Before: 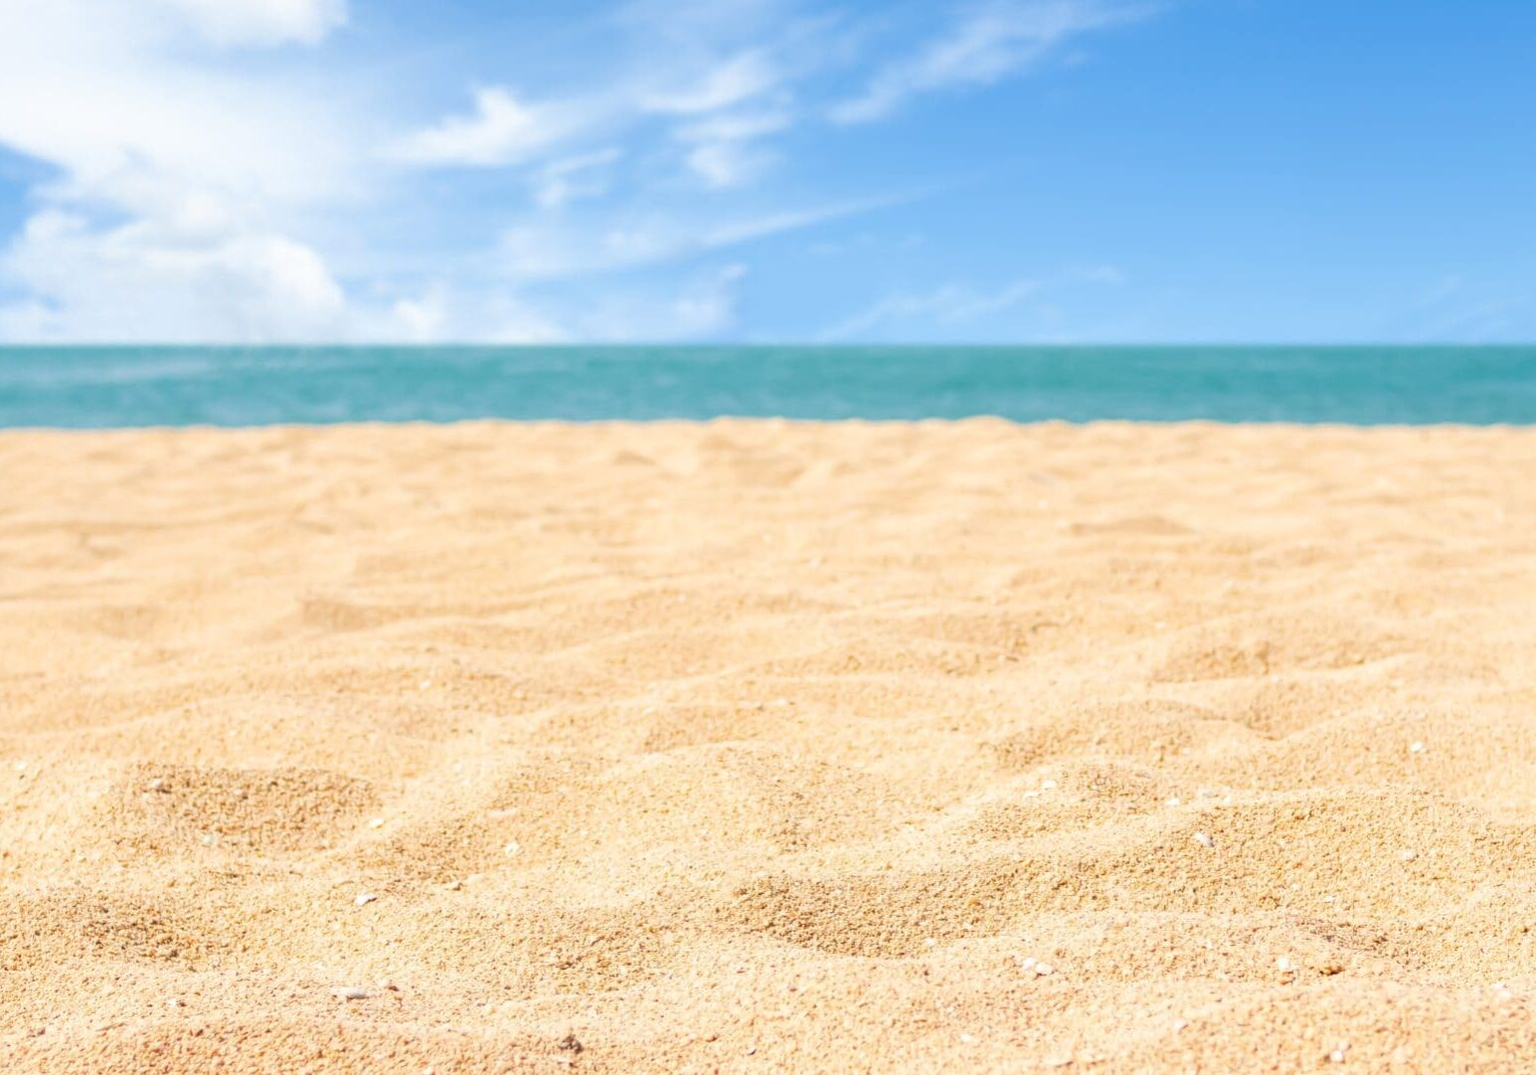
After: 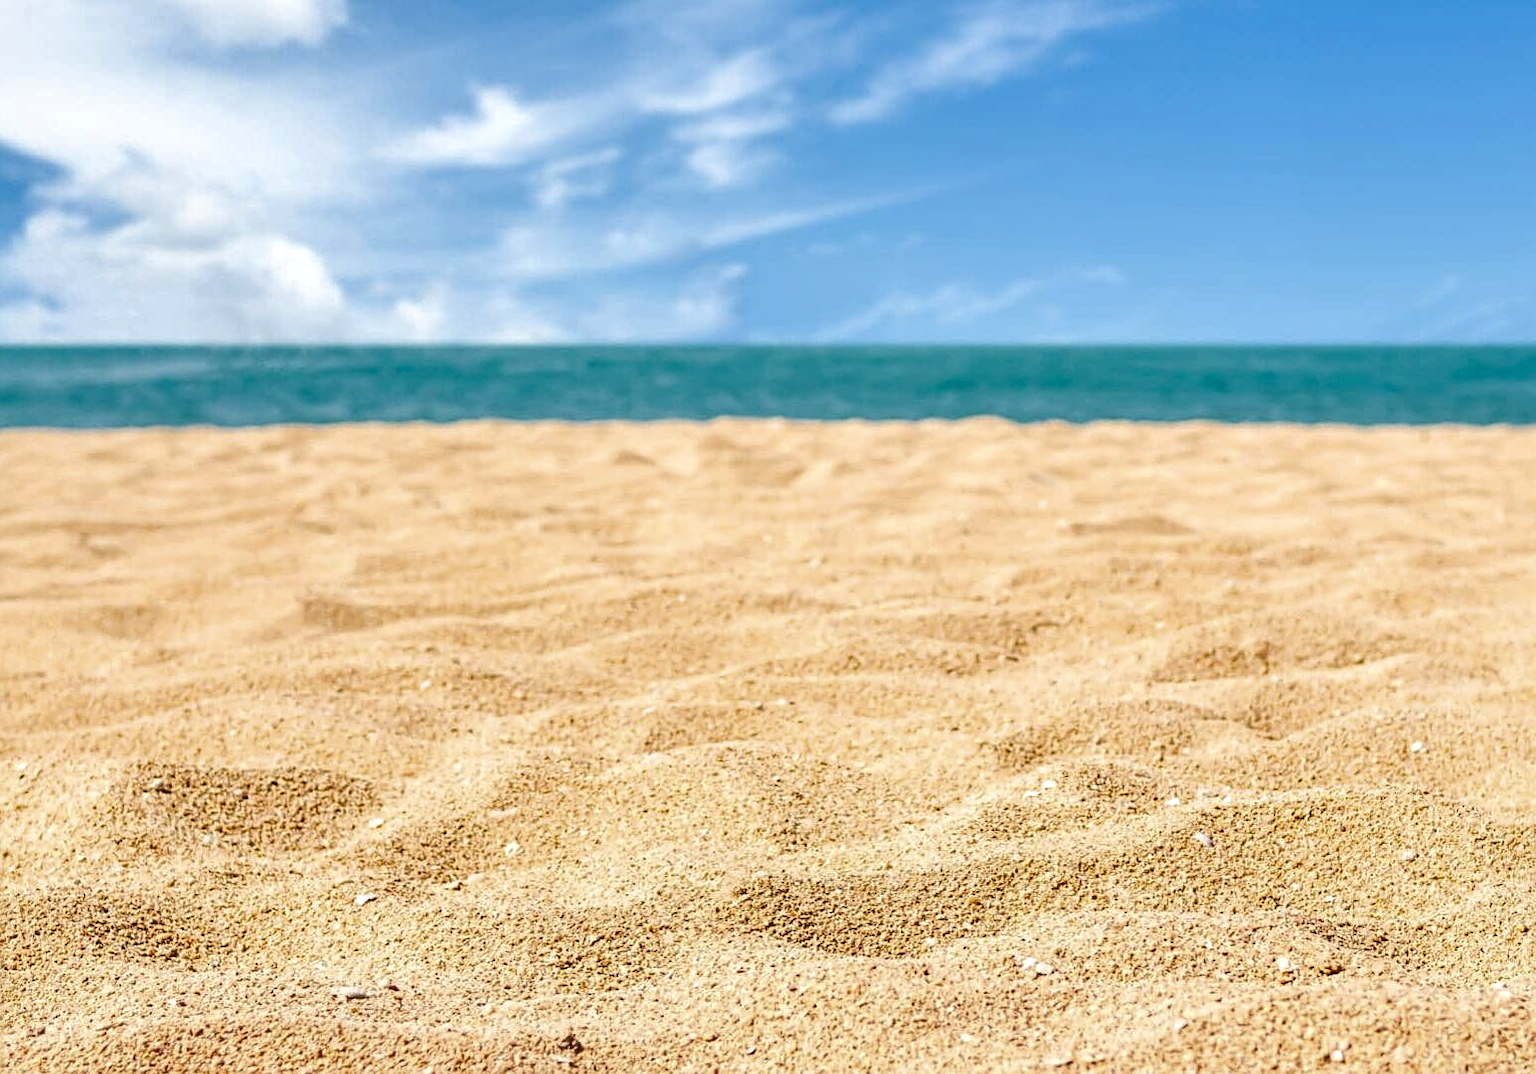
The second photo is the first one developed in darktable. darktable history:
exposure: black level correction 0.001, compensate highlight preservation false
local contrast: on, module defaults
shadows and highlights: shadows 52.42, soften with gaussian
sharpen: on, module defaults
